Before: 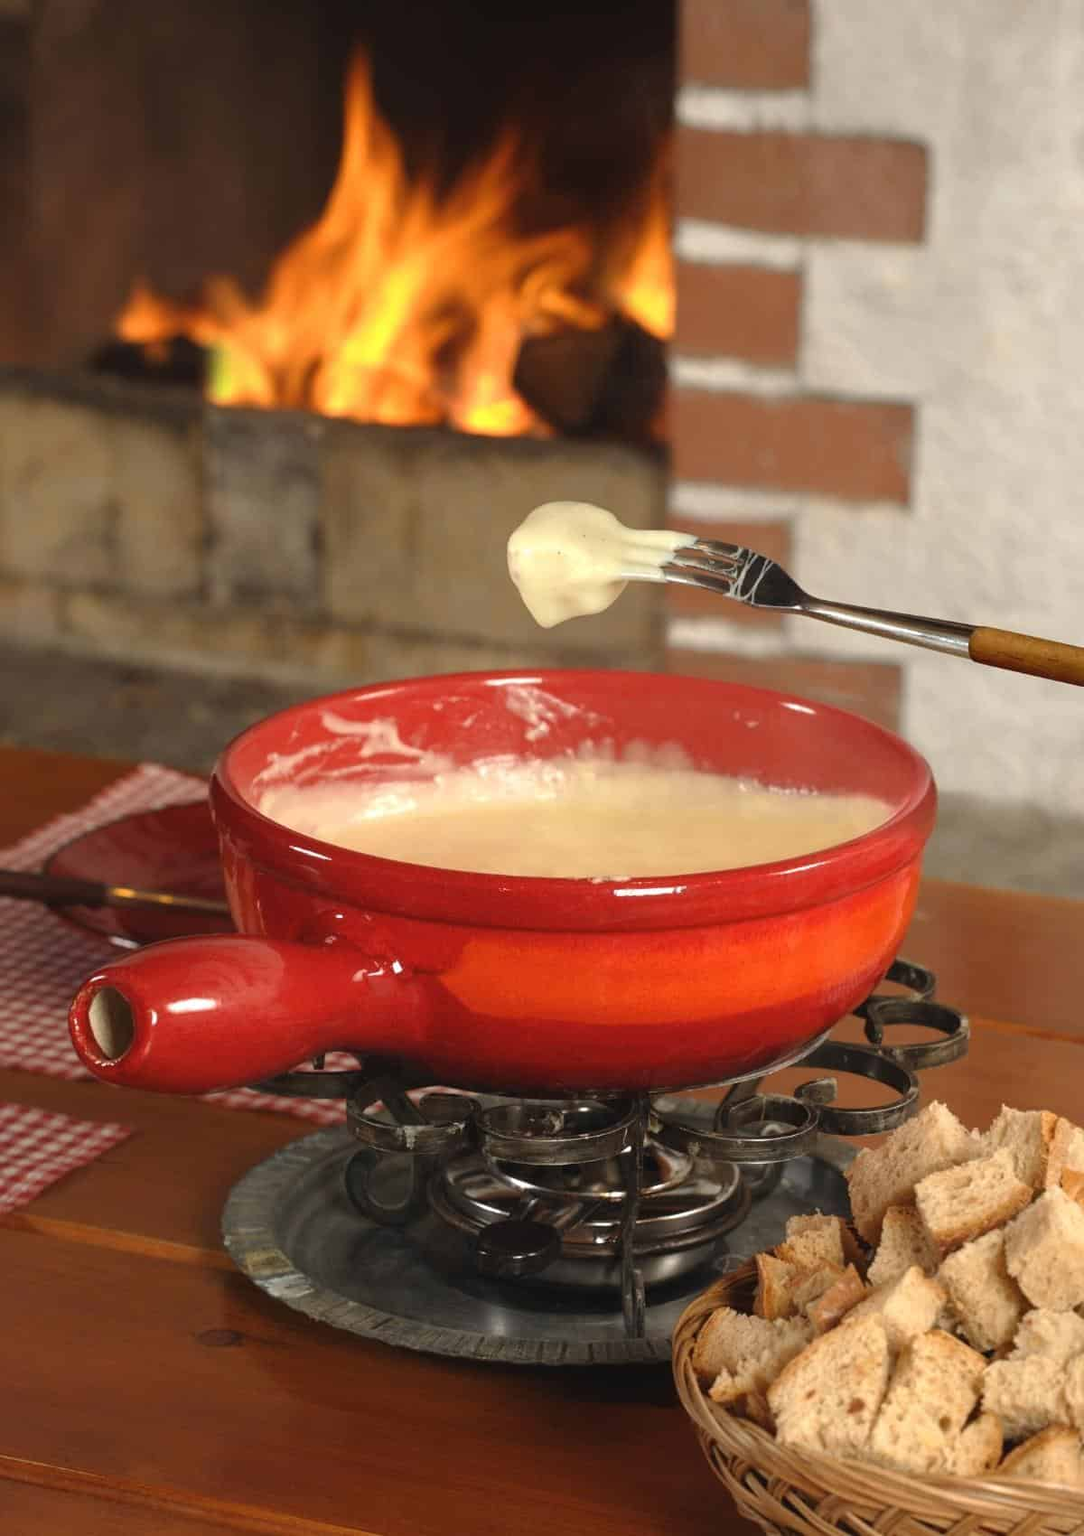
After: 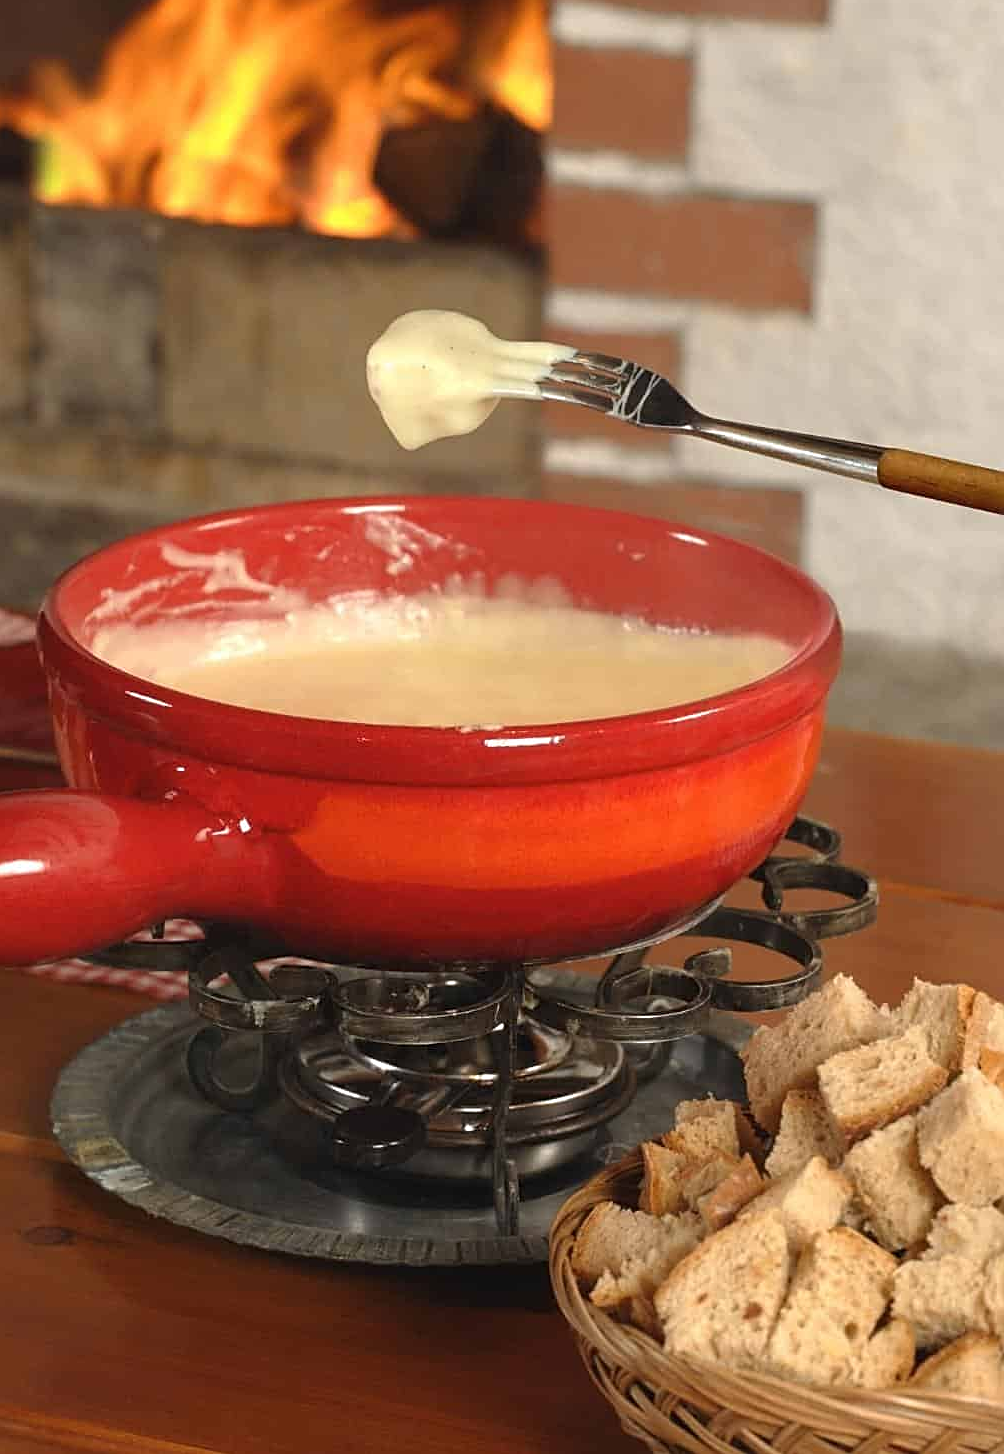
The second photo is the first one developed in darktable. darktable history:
crop: left 16.297%, top 14.449%
sharpen: on, module defaults
